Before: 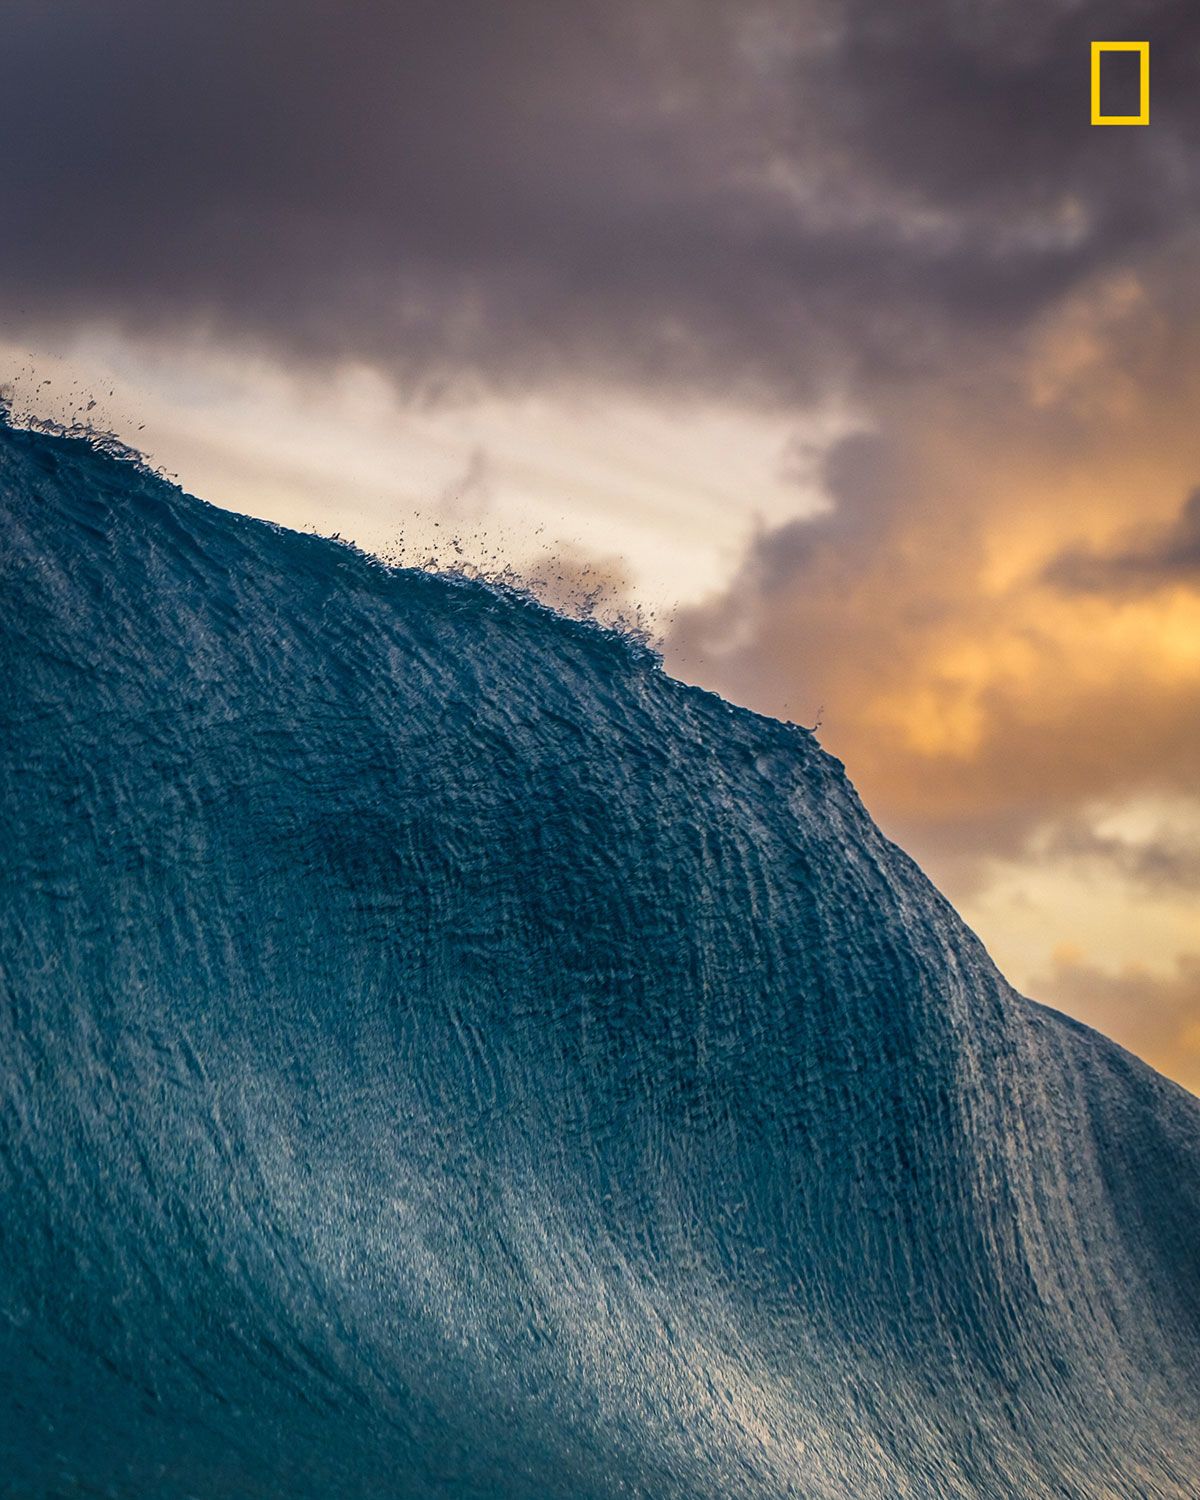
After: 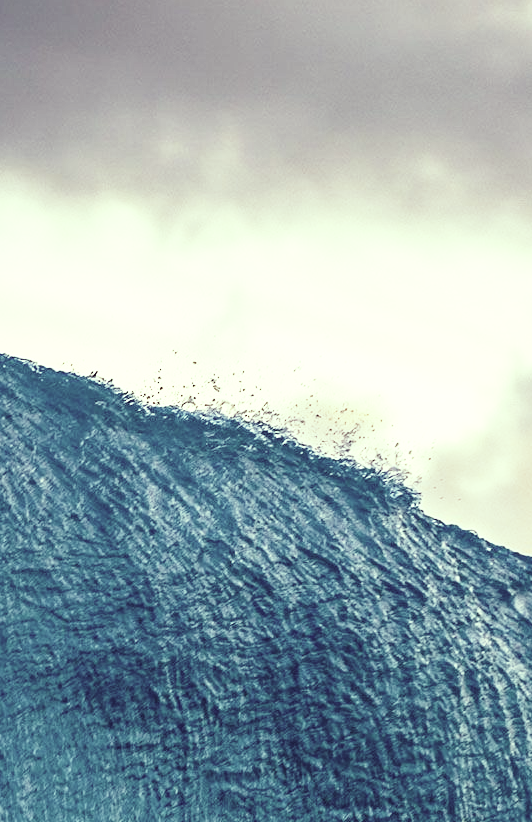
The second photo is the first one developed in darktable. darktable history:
color correction: highlights a* -20.92, highlights b* 20.2, shadows a* 19.39, shadows b* -21.25, saturation 0.456
exposure: black level correction 0, exposure 1.17 EV, compensate highlight preservation false
color balance rgb: perceptual saturation grading › global saturation 19.962%
base curve: curves: ch0 [(0, 0) (0.028, 0.03) (0.121, 0.232) (0.46, 0.748) (0.859, 0.968) (1, 1)], preserve colors none
crop: left 20.246%, top 10.842%, right 35.368%, bottom 34.303%
